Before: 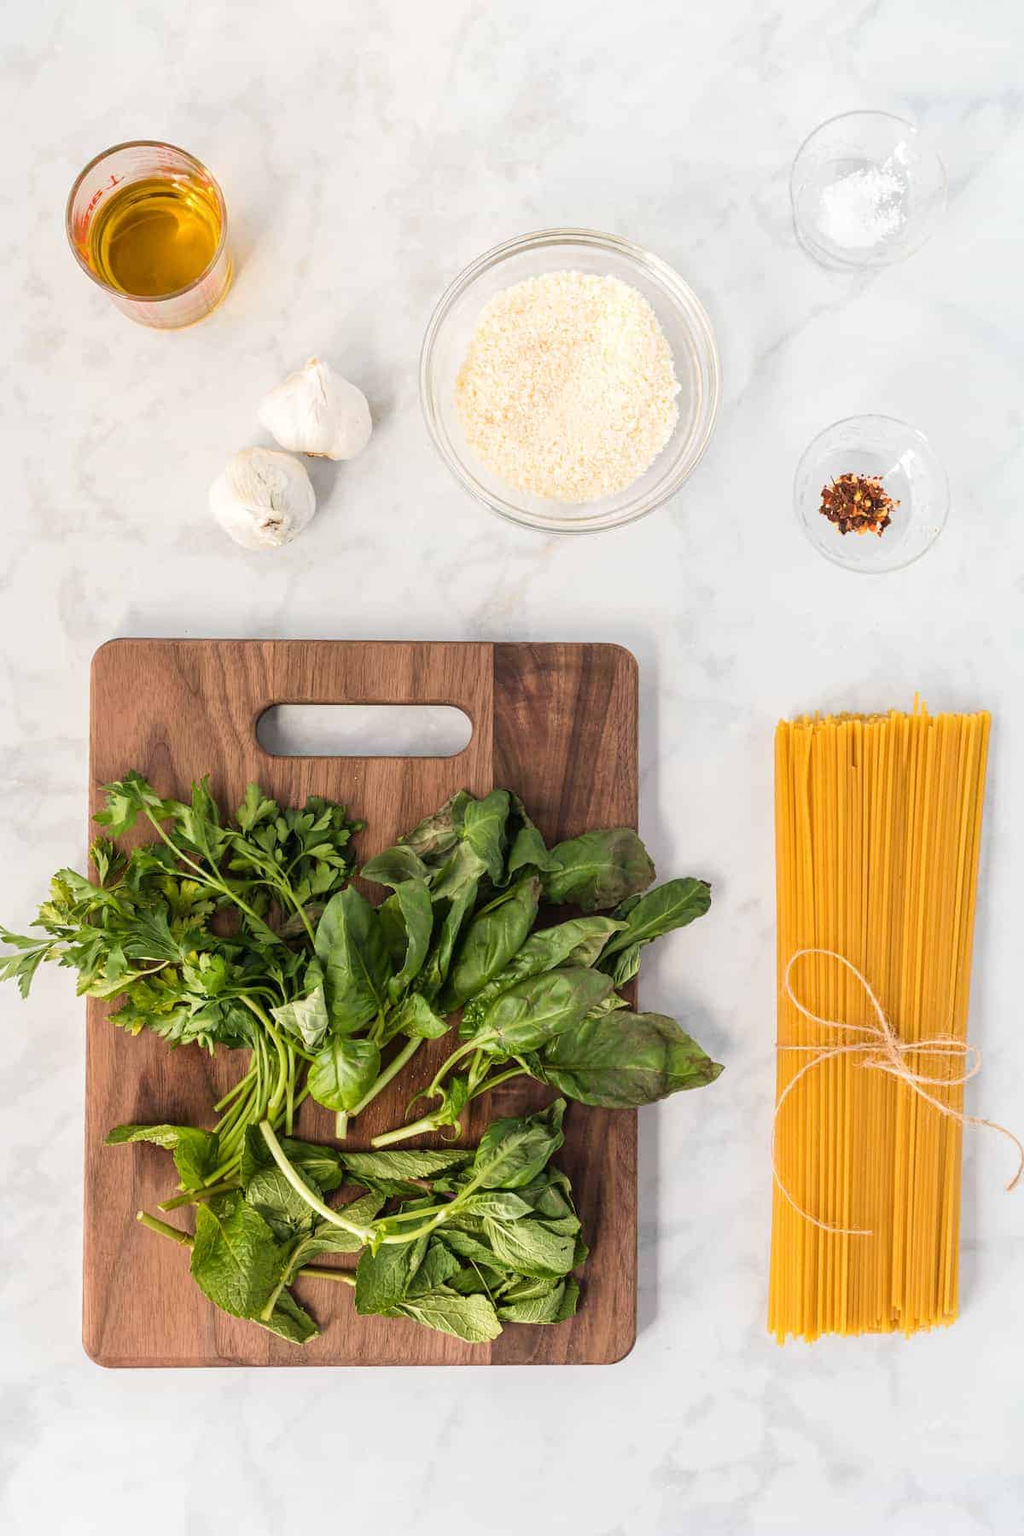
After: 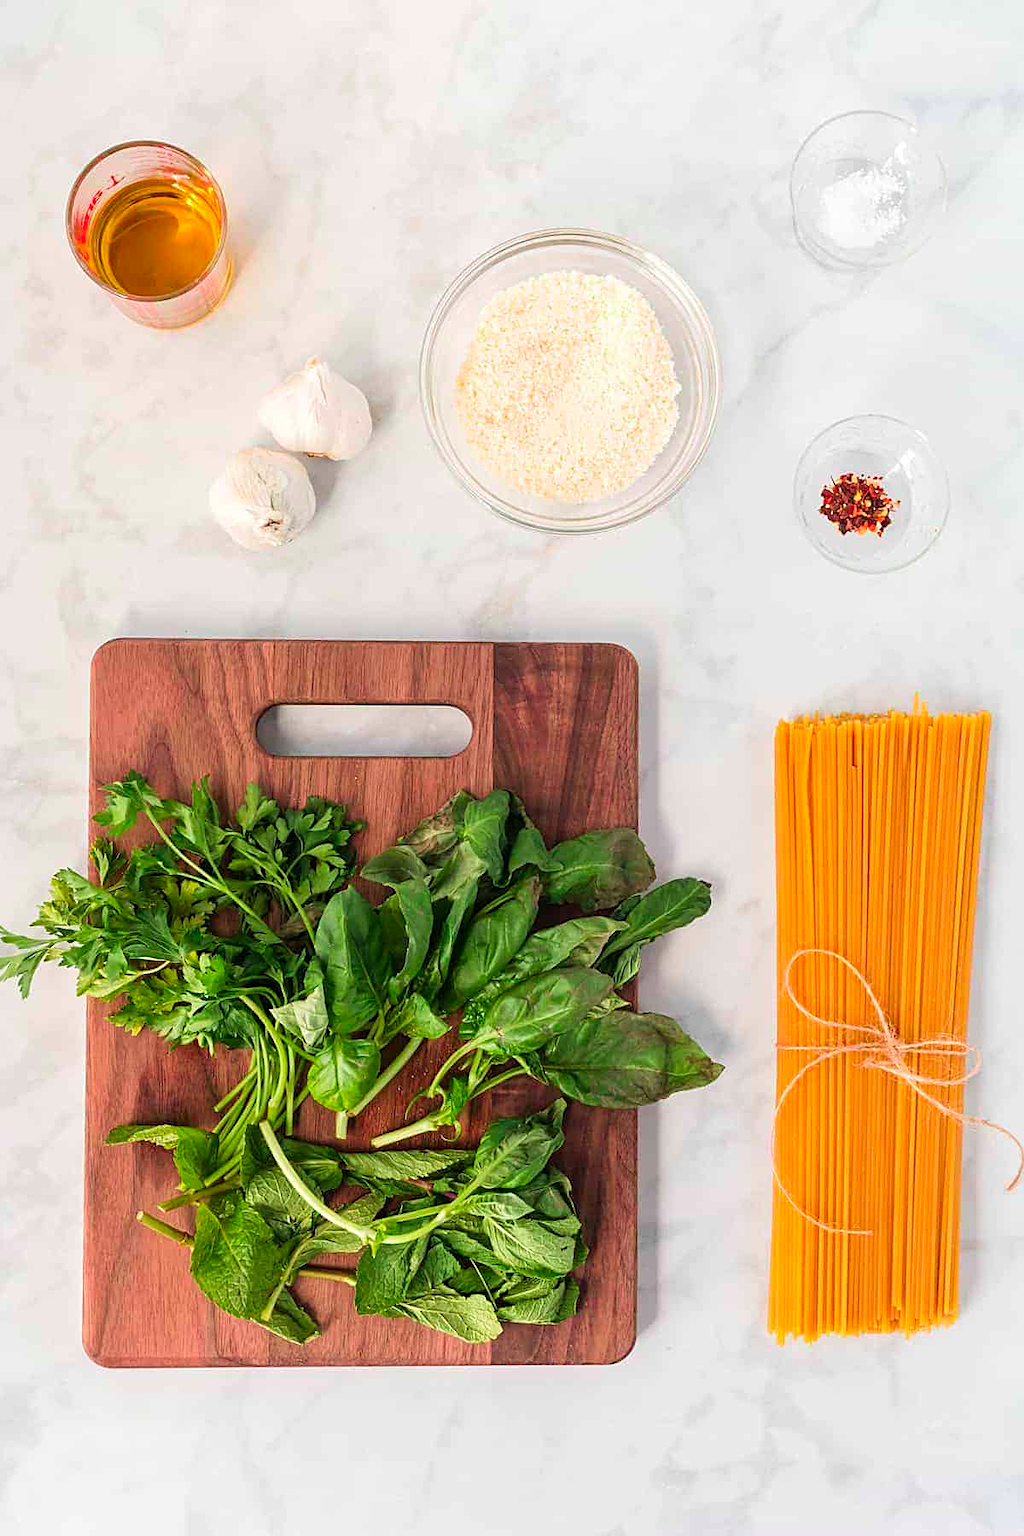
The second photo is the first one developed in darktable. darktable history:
sharpen: on, module defaults
color contrast: green-magenta contrast 1.73, blue-yellow contrast 1.15
